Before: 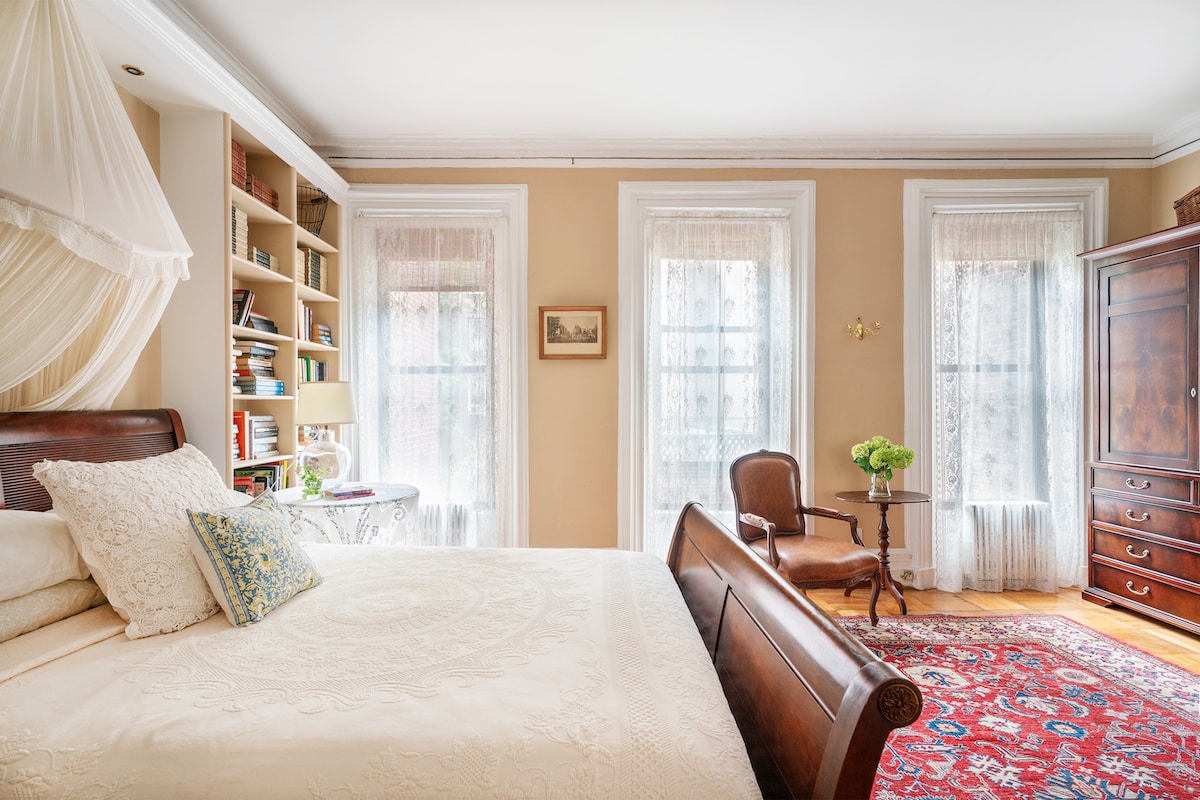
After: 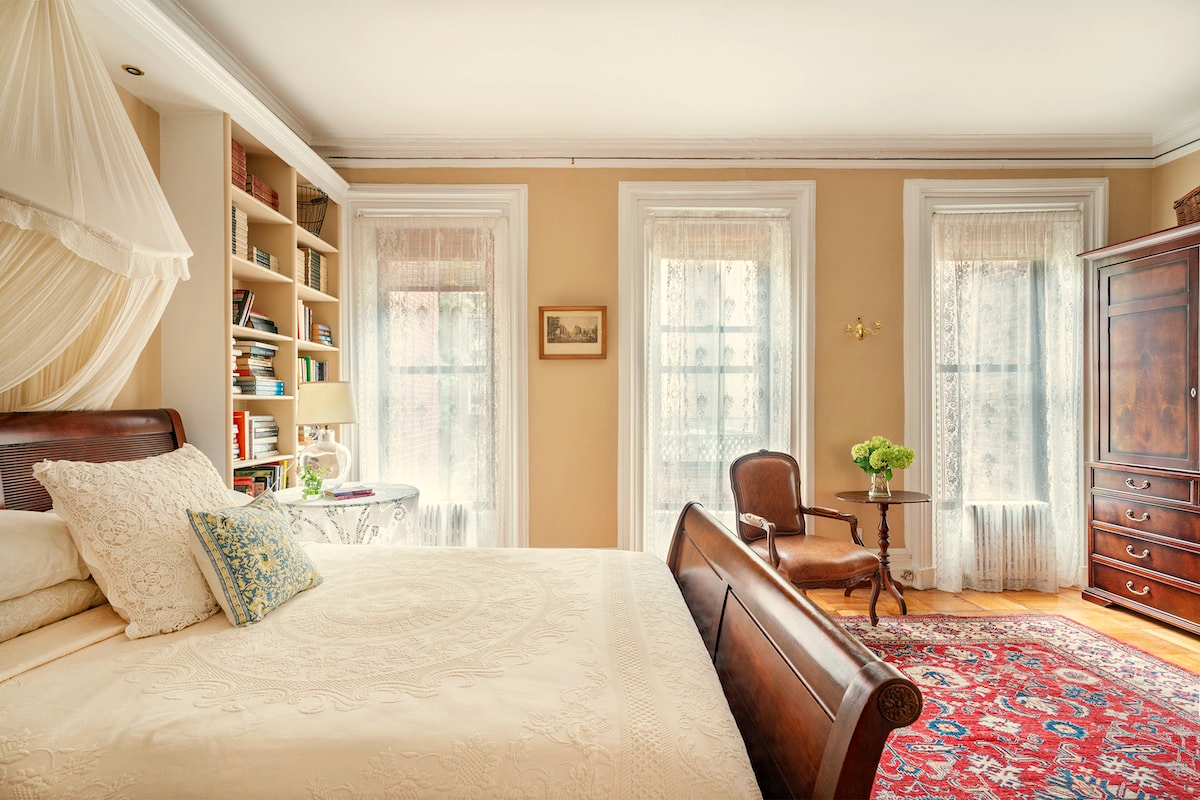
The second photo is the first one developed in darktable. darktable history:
haze removal: compatibility mode true, adaptive false
white balance: red 1.029, blue 0.92
